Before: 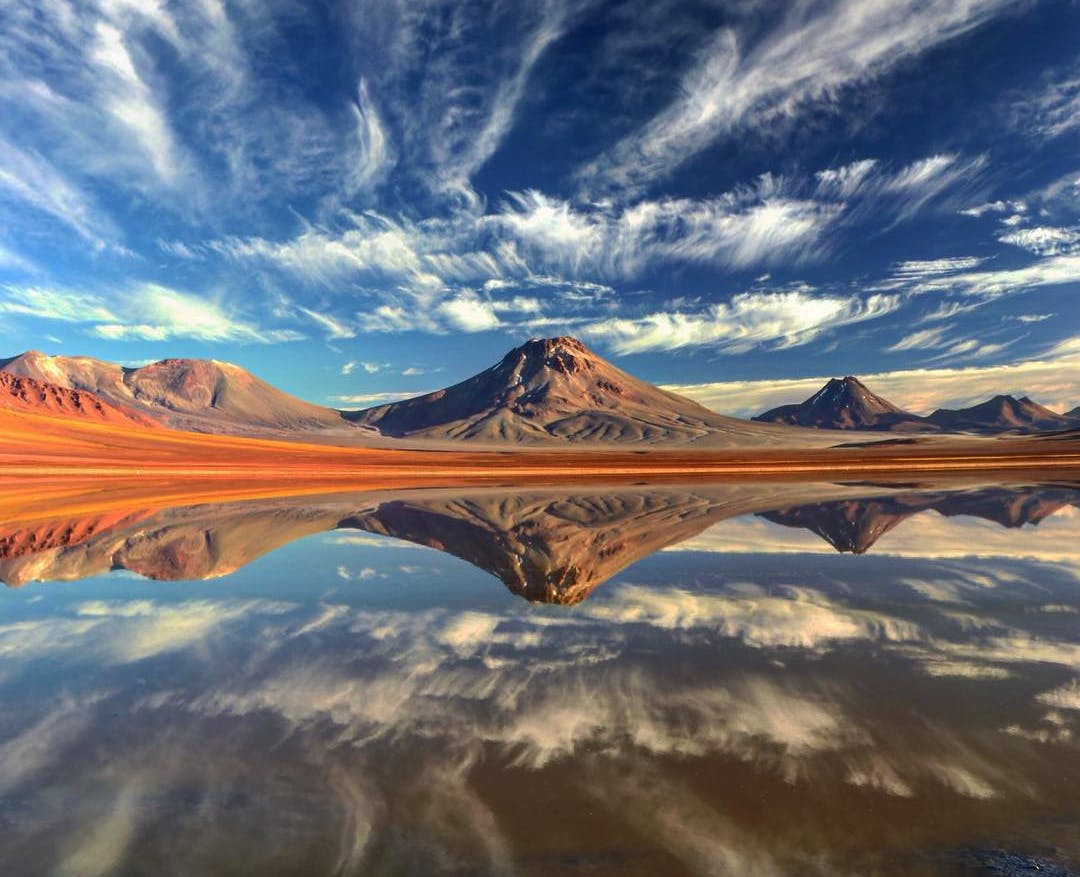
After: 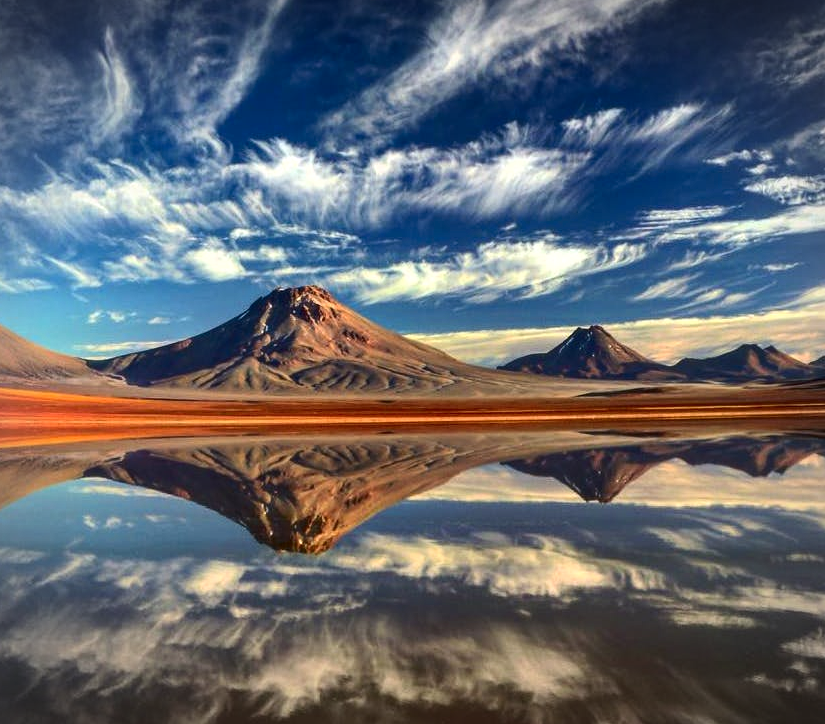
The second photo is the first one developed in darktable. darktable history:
contrast brightness saturation: contrast 0.15, brightness -0.014, saturation 0.101
local contrast: highlights 102%, shadows 103%, detail 120%, midtone range 0.2
crop: left 23.536%, top 5.886%, bottom 11.55%
vignetting: fall-off start 89.26%, fall-off radius 44.46%, width/height ratio 1.162
